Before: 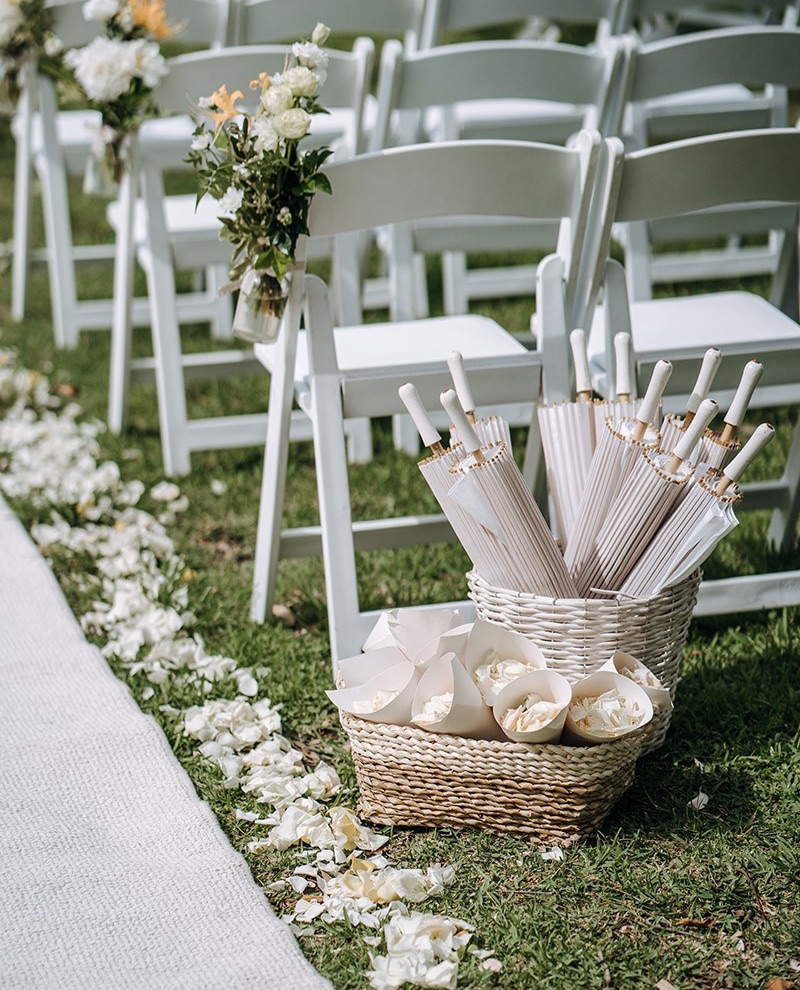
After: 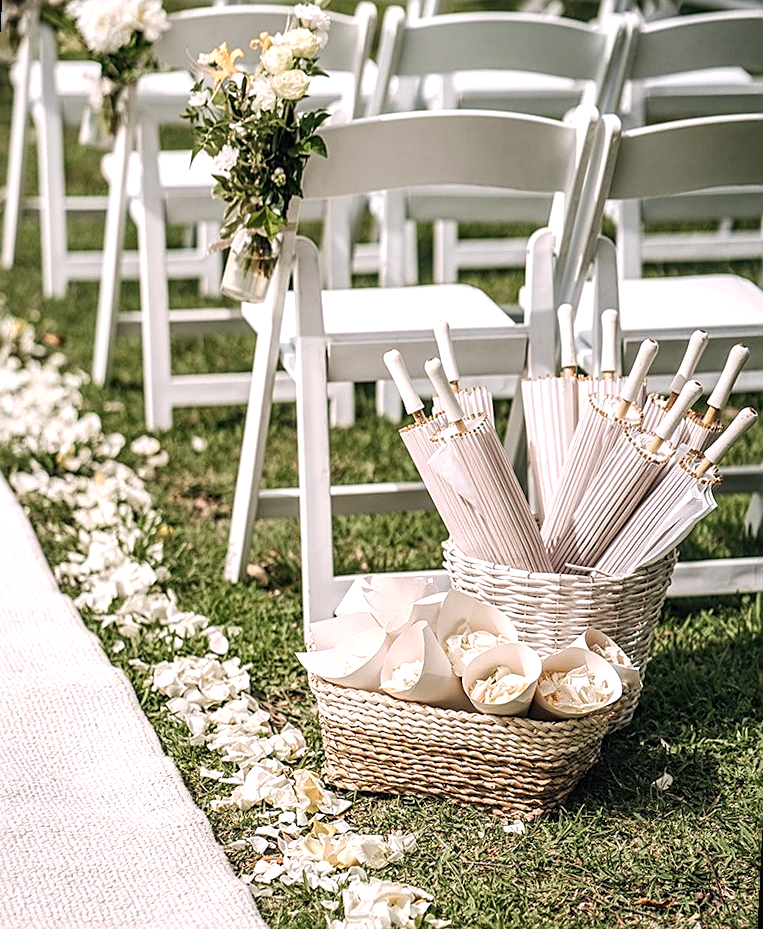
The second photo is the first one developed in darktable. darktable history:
exposure: black level correction 0, exposure 0.5 EV, compensate highlight preservation false
crop and rotate: angle -2.87°, left 5.326%, top 5.228%, right 4.644%, bottom 4.389%
tone equalizer: mask exposure compensation -0.511 EV
sharpen: on, module defaults
color correction: highlights a* 5.74, highlights b* 4.89
local contrast: detail 130%
